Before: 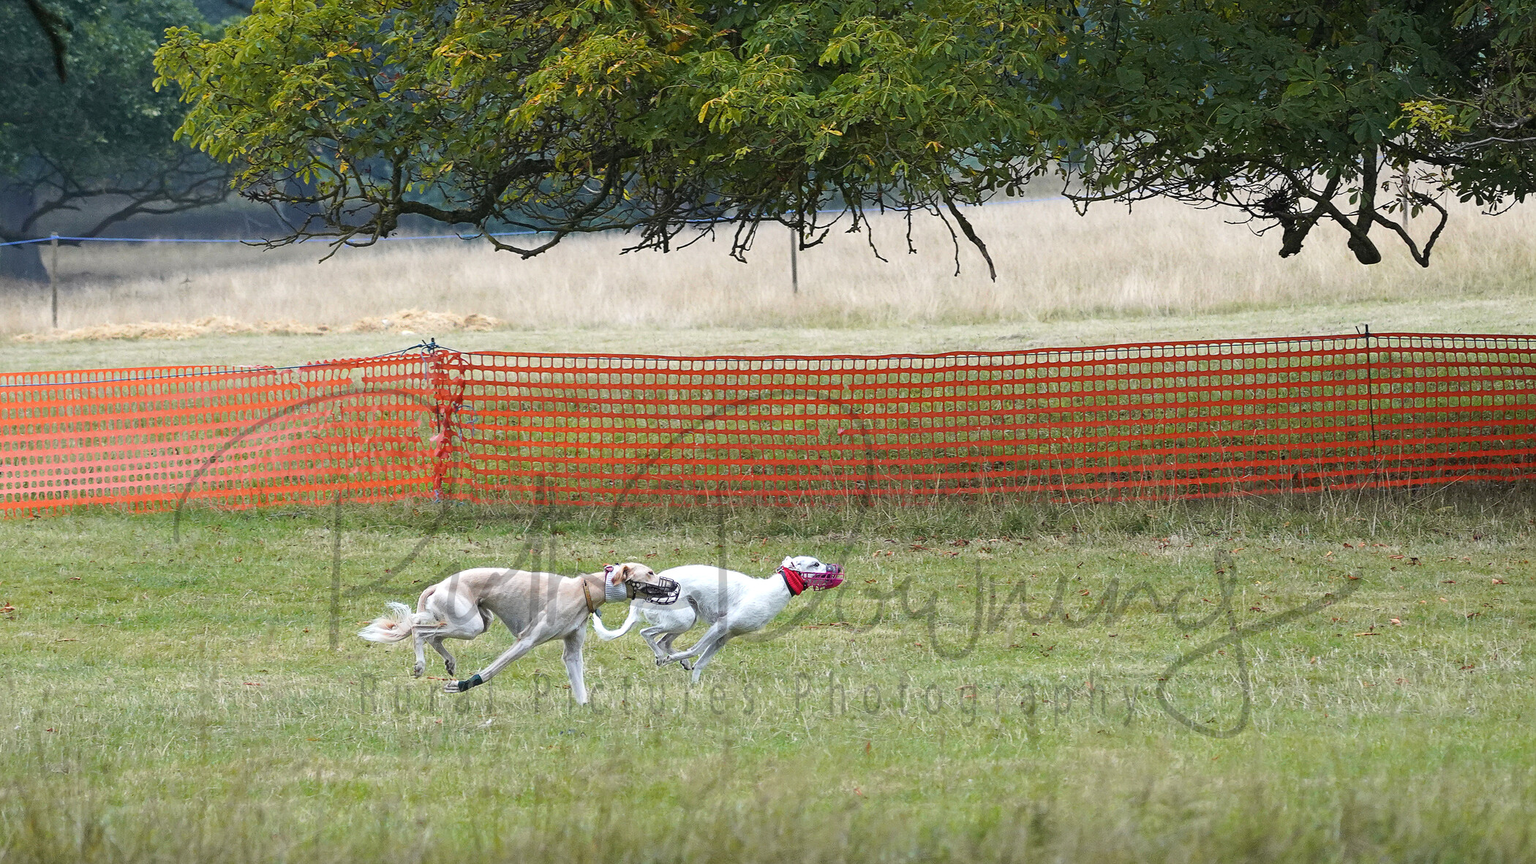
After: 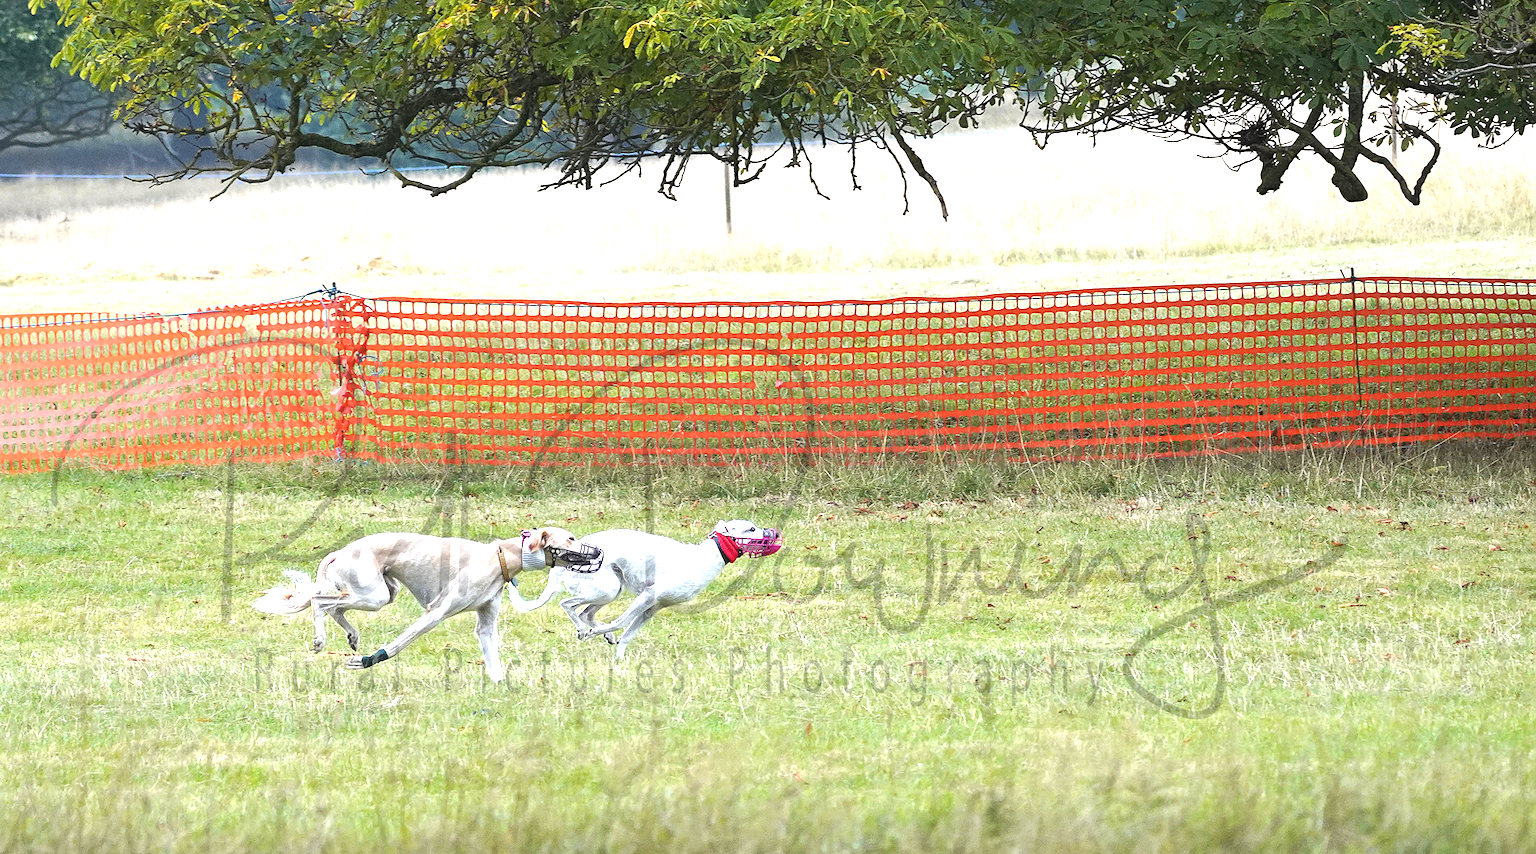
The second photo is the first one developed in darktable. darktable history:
crop and rotate: left 8.262%, top 9.226%
exposure: black level correction 0, exposure 1 EV, compensate exposure bias true, compensate highlight preservation false
